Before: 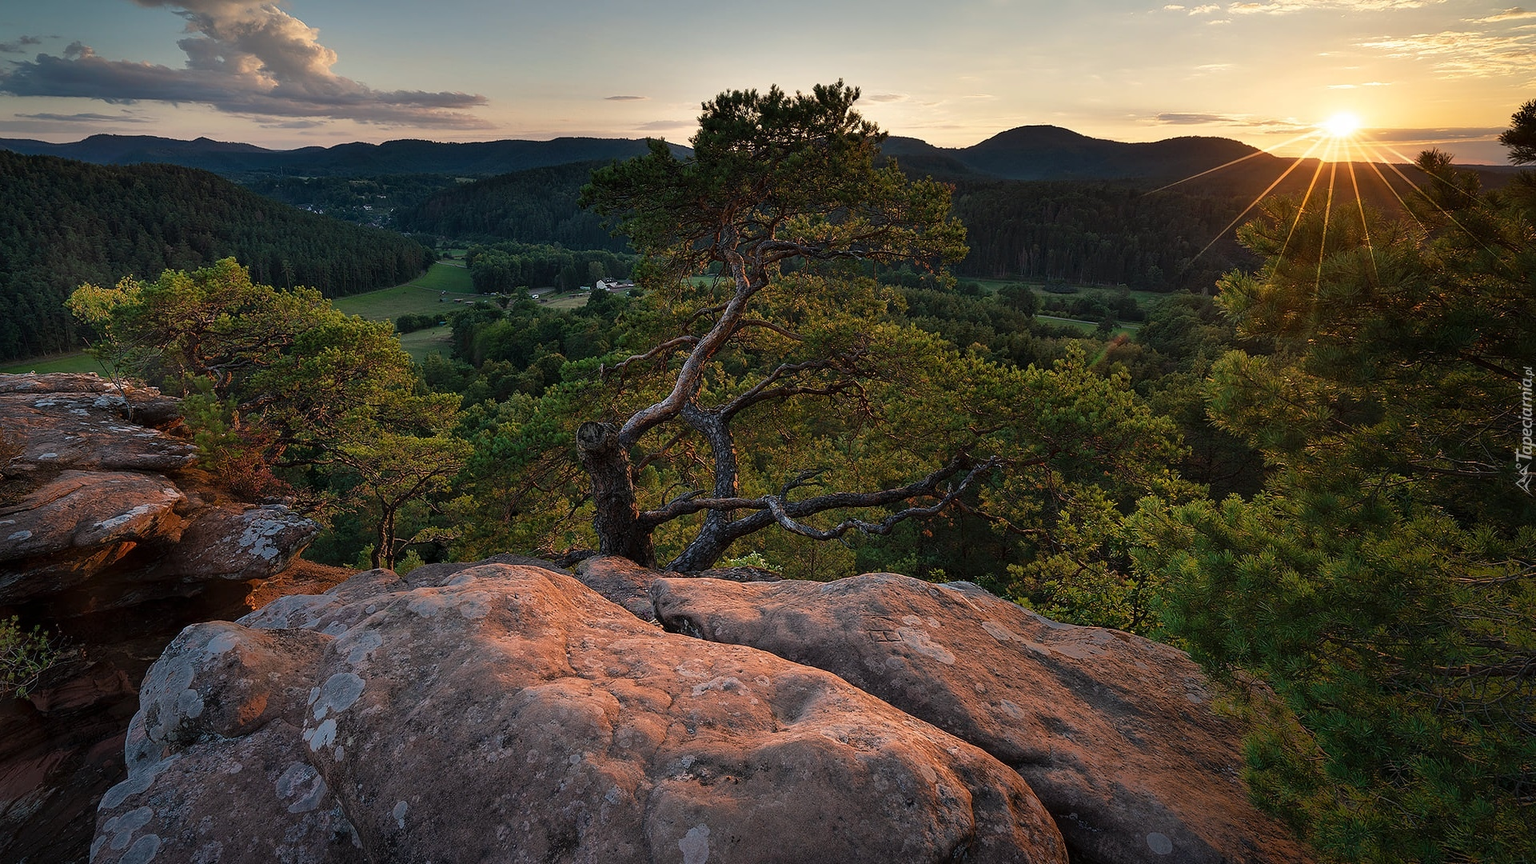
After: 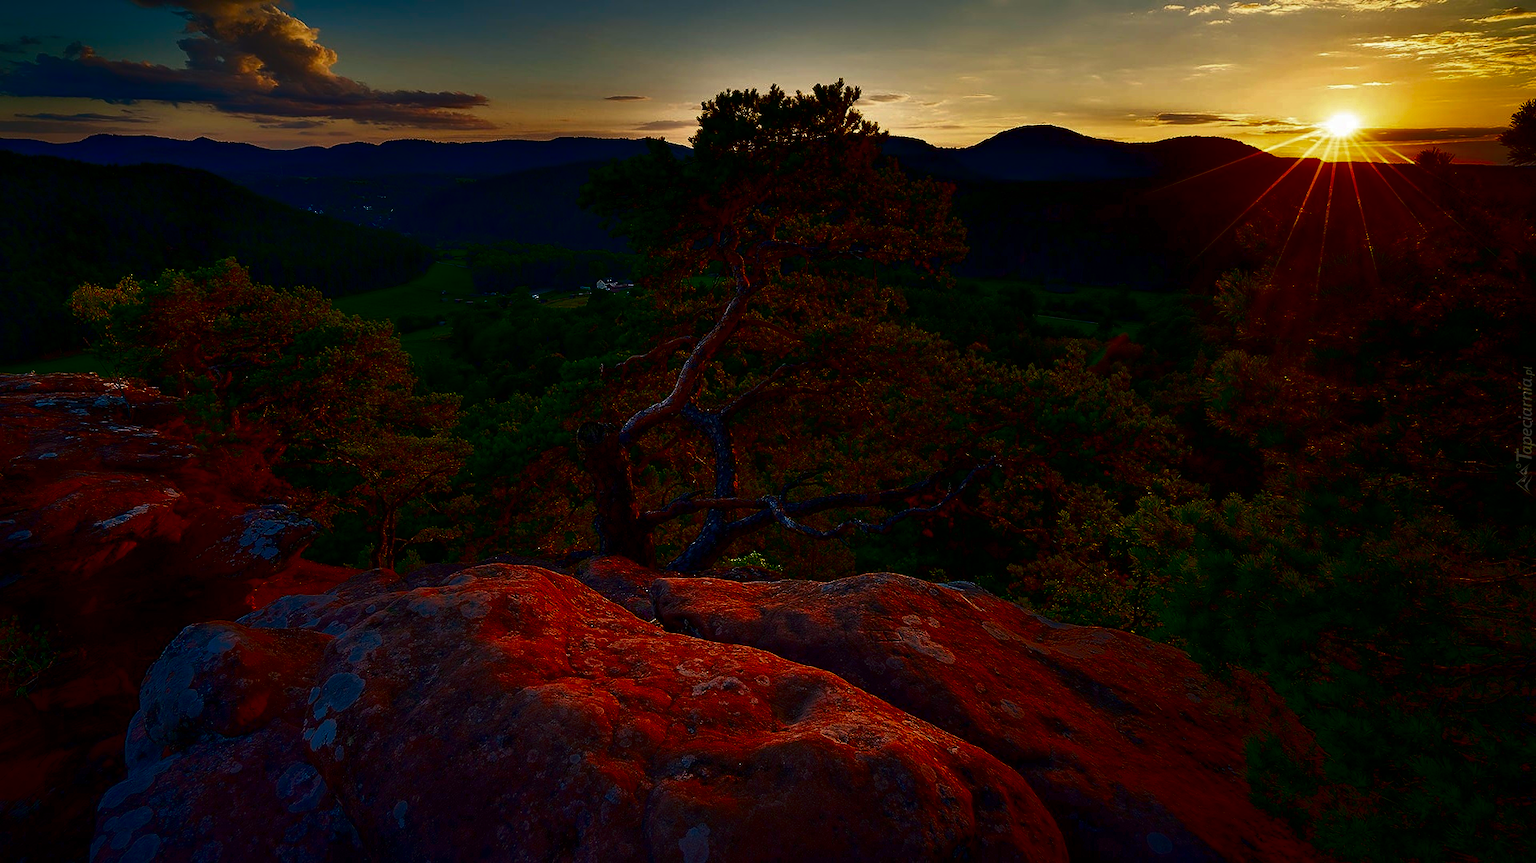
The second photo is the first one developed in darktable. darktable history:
contrast brightness saturation: brightness -0.983, saturation 0.985
